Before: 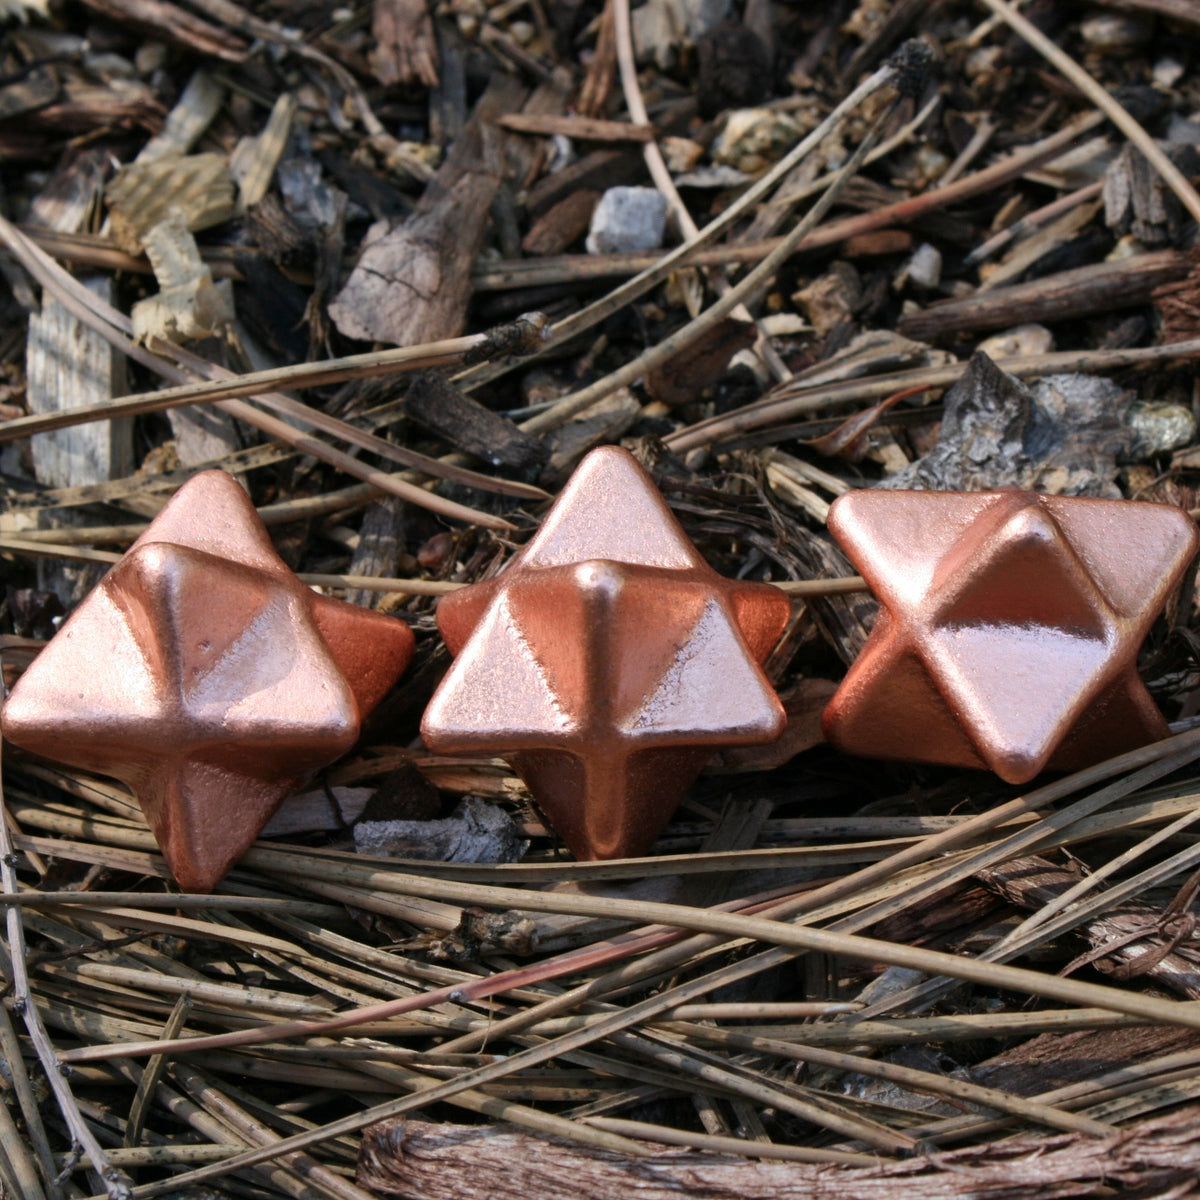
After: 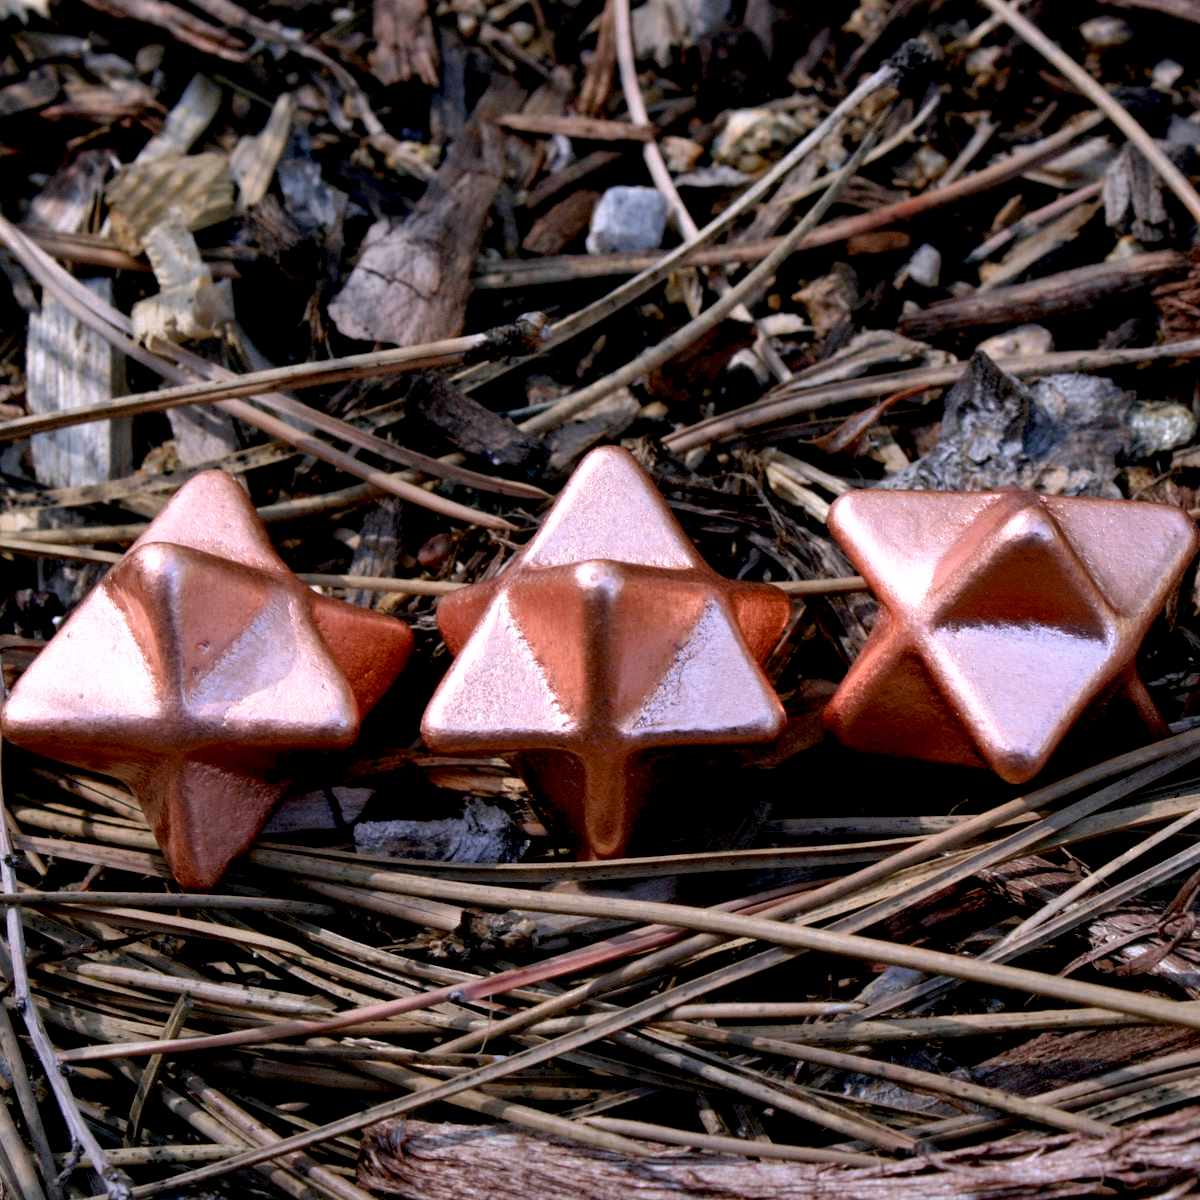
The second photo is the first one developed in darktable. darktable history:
white balance: red 1.004, blue 1.096
base curve: curves: ch0 [(0.017, 0) (0.425, 0.441) (0.844, 0.933) (1, 1)], preserve colors none
